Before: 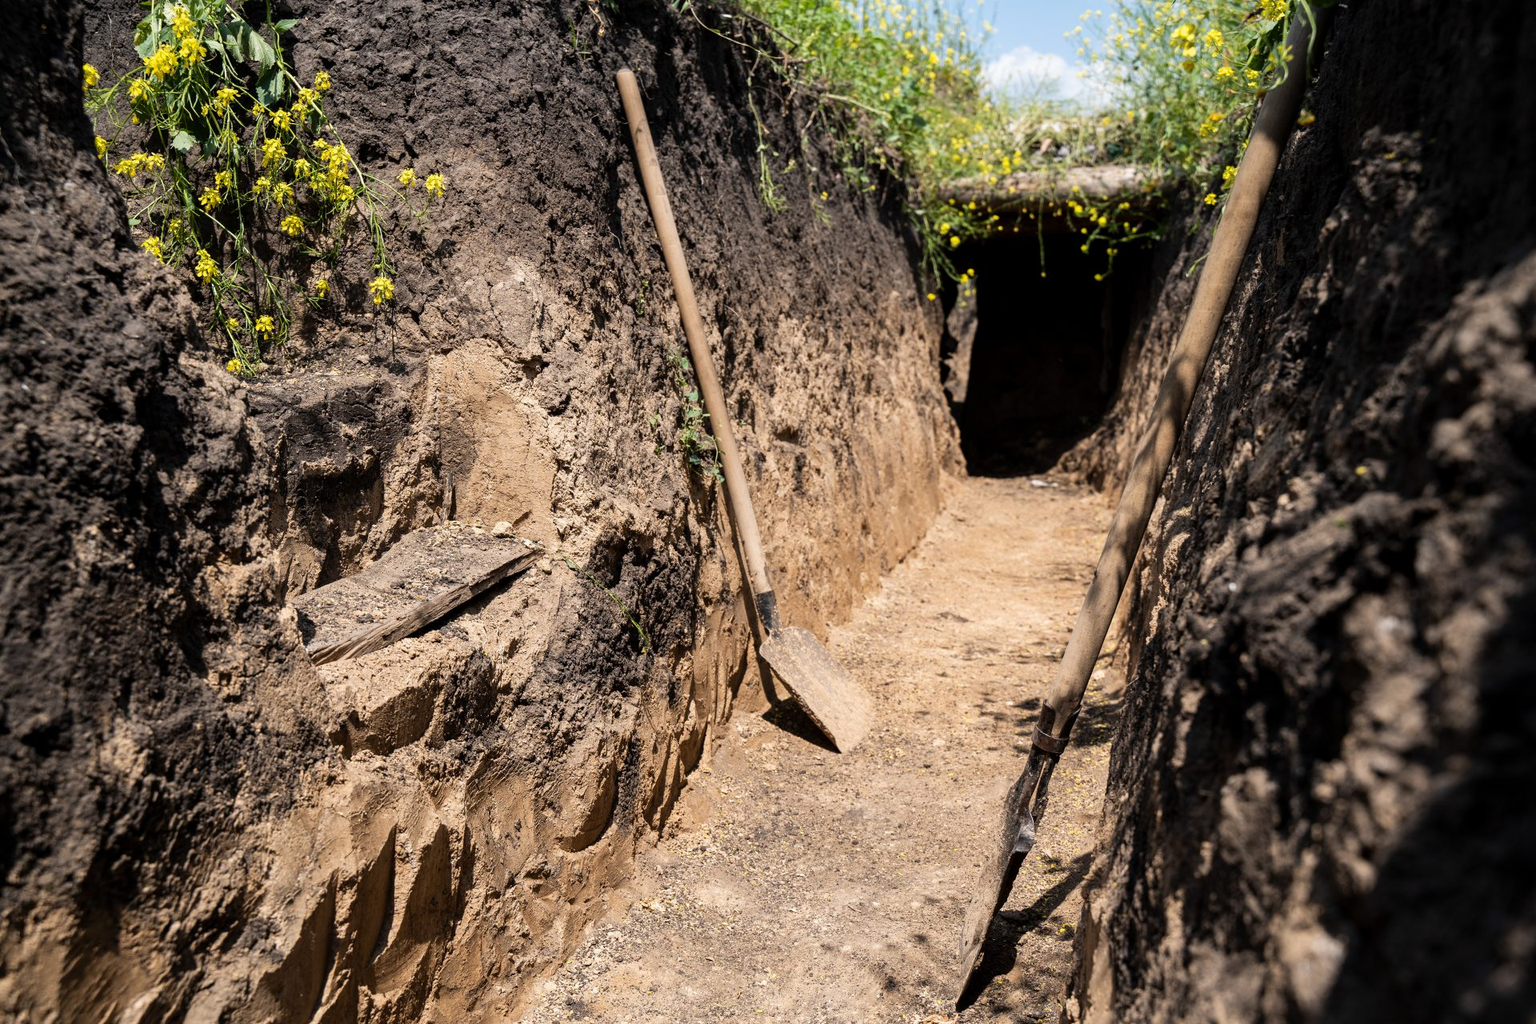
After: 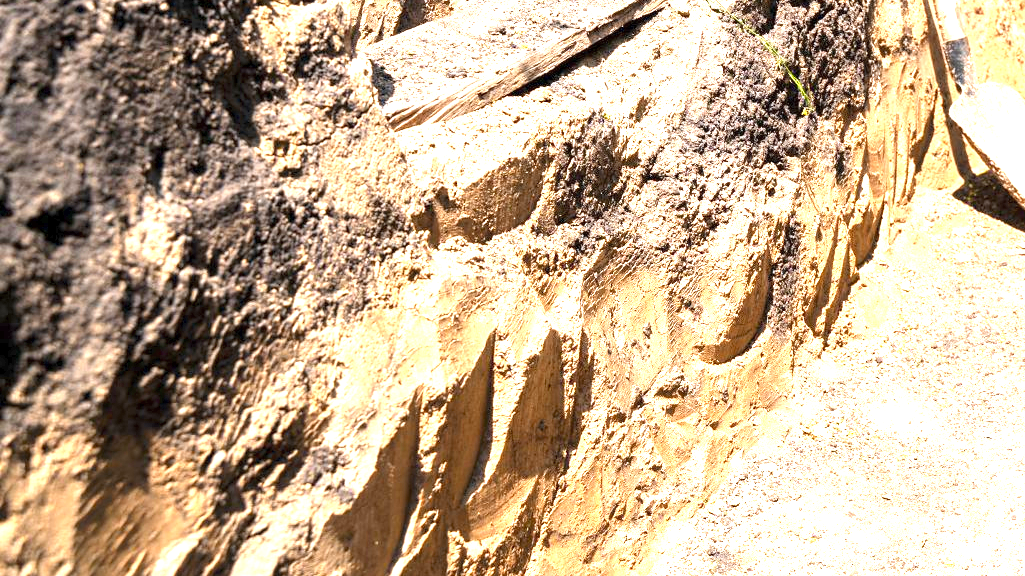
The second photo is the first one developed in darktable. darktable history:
crop and rotate: top 54.778%, right 46.61%, bottom 0.159%
white balance: red 0.988, blue 1.017
contrast brightness saturation: brightness 0.09, saturation 0.19
exposure: exposure 2.003 EV, compensate highlight preservation false
